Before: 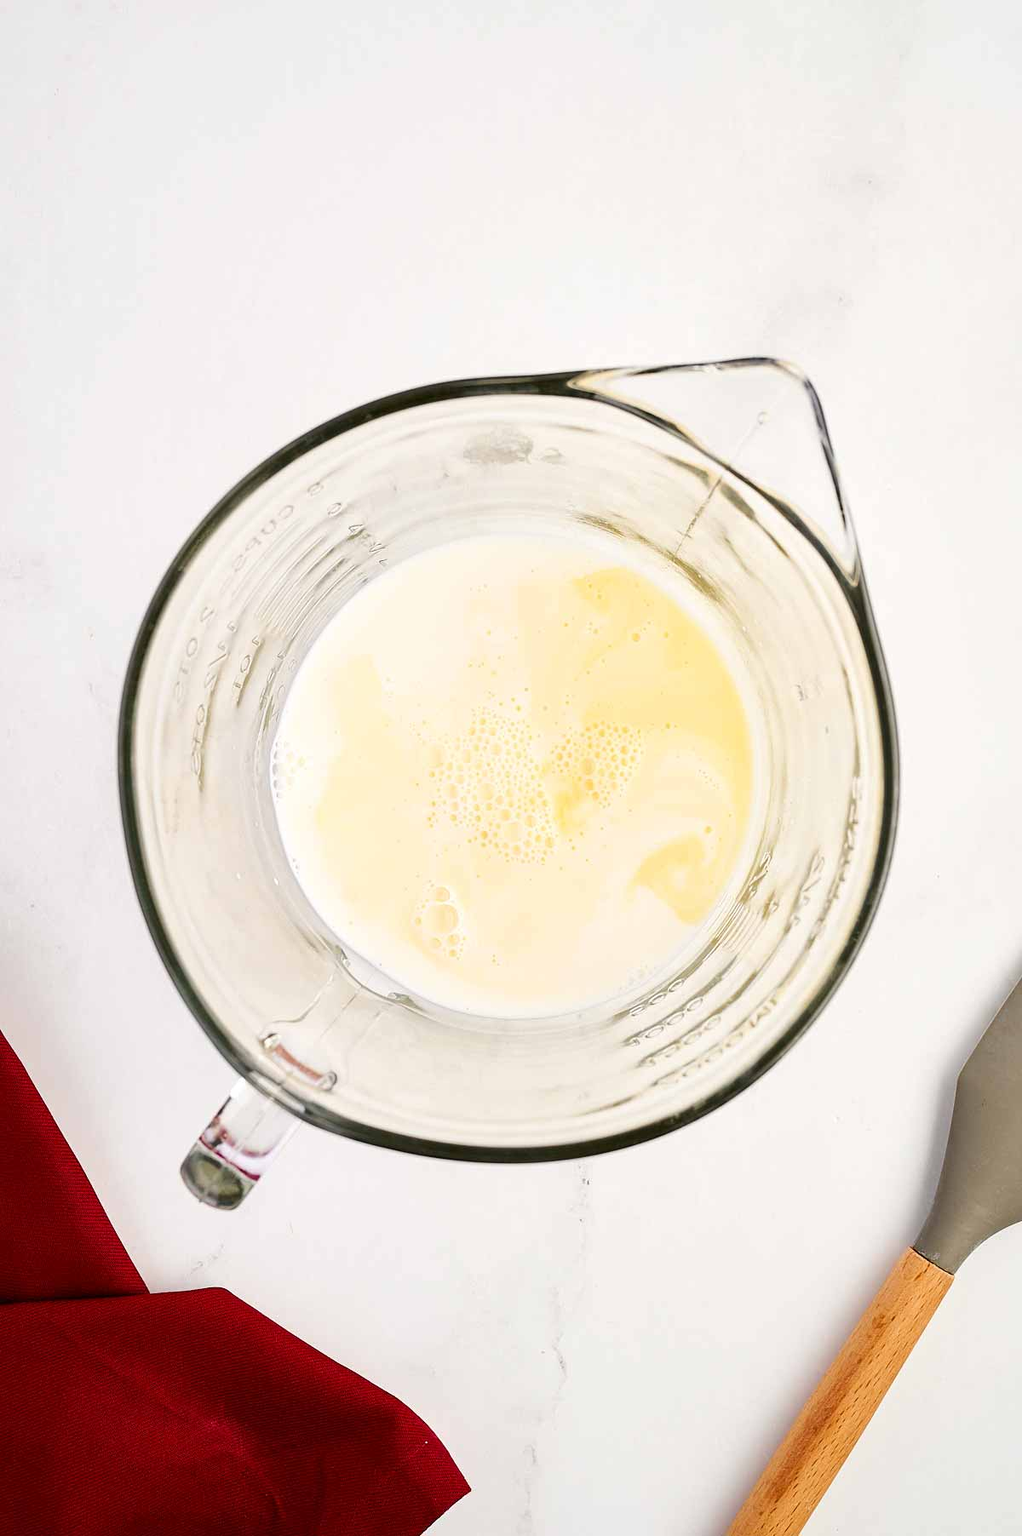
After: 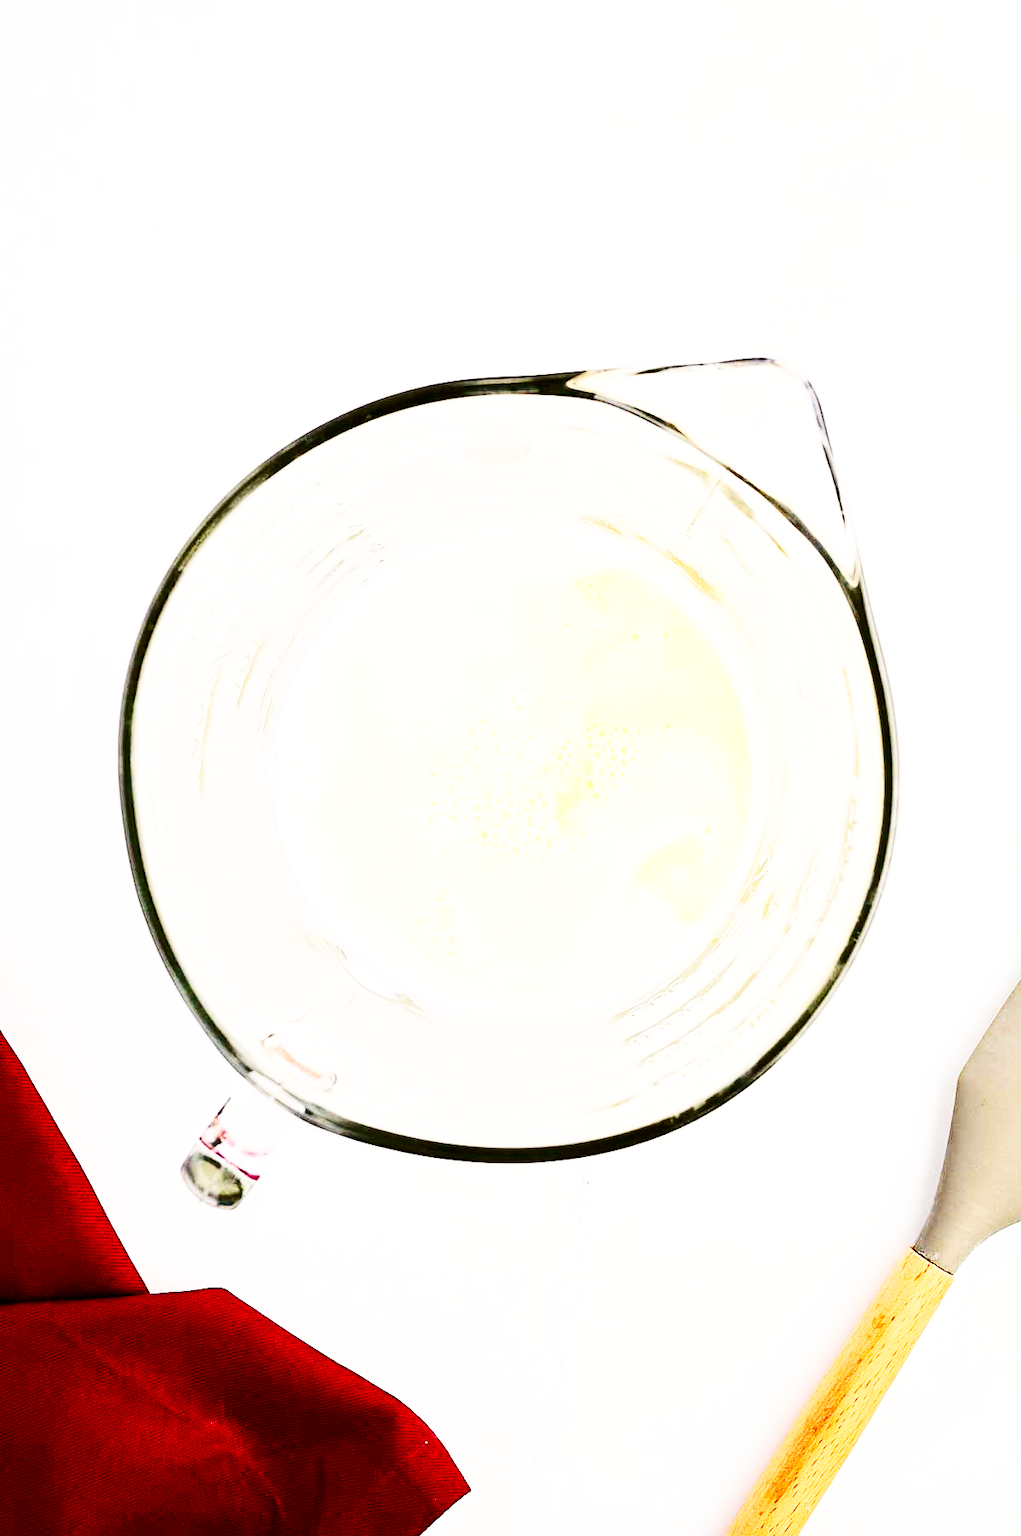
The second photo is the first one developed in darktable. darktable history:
base curve: curves: ch0 [(0, 0) (0, 0) (0.002, 0.001) (0.008, 0.003) (0.019, 0.011) (0.037, 0.037) (0.064, 0.11) (0.102, 0.232) (0.152, 0.379) (0.216, 0.524) (0.296, 0.665) (0.394, 0.789) (0.512, 0.881) (0.651, 0.945) (0.813, 0.986) (1, 1)], preserve colors none
contrast brightness saturation: contrast 0.291
